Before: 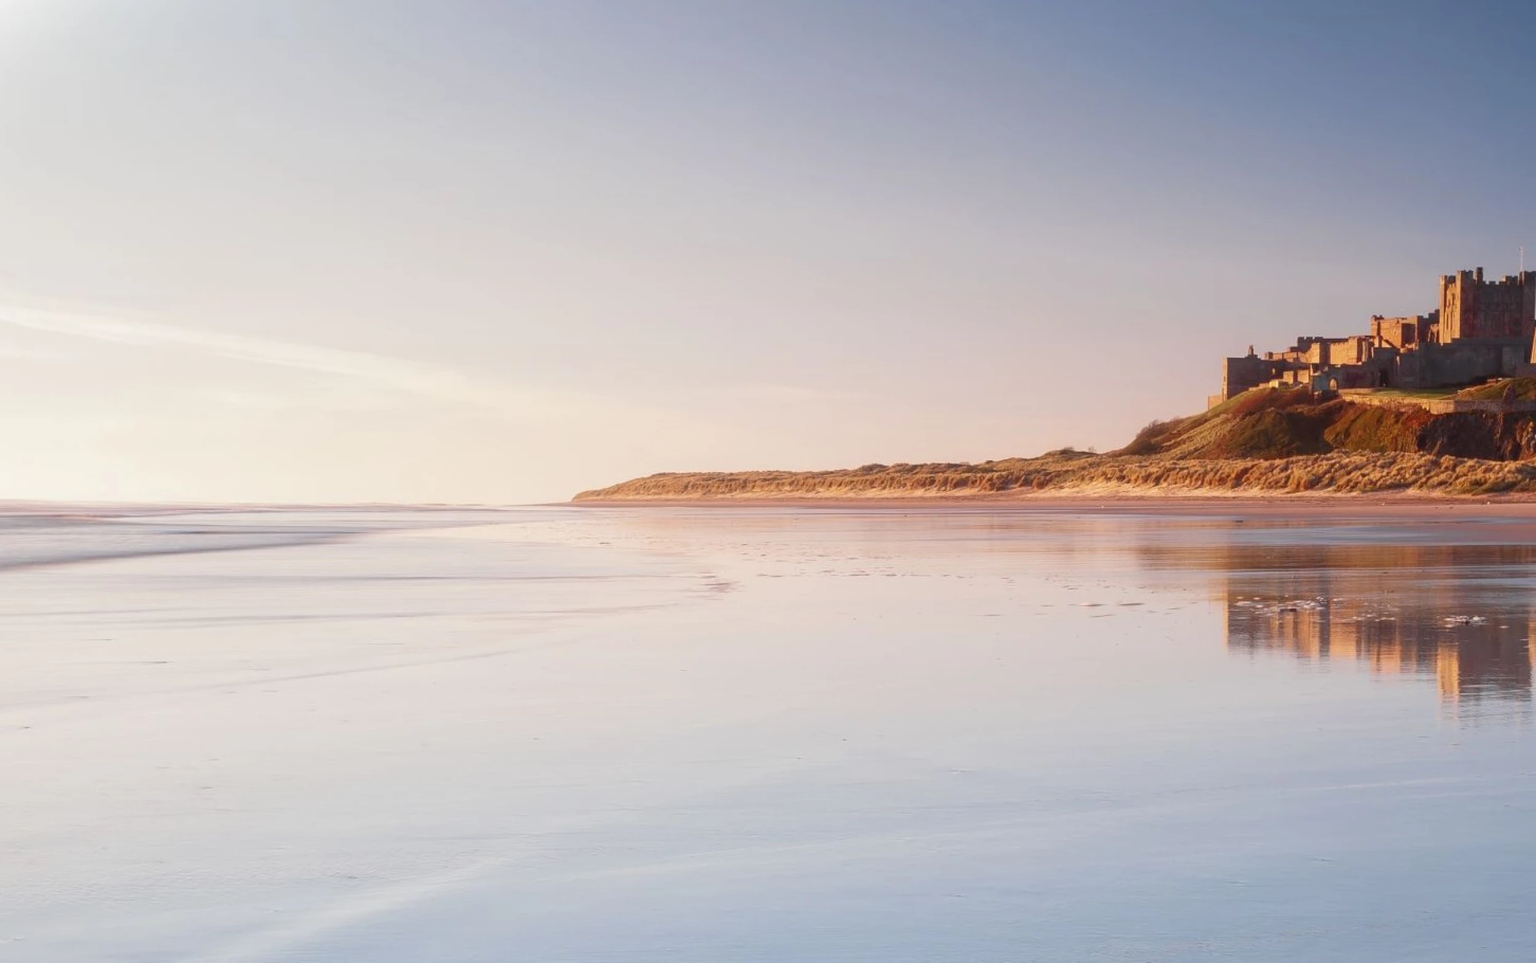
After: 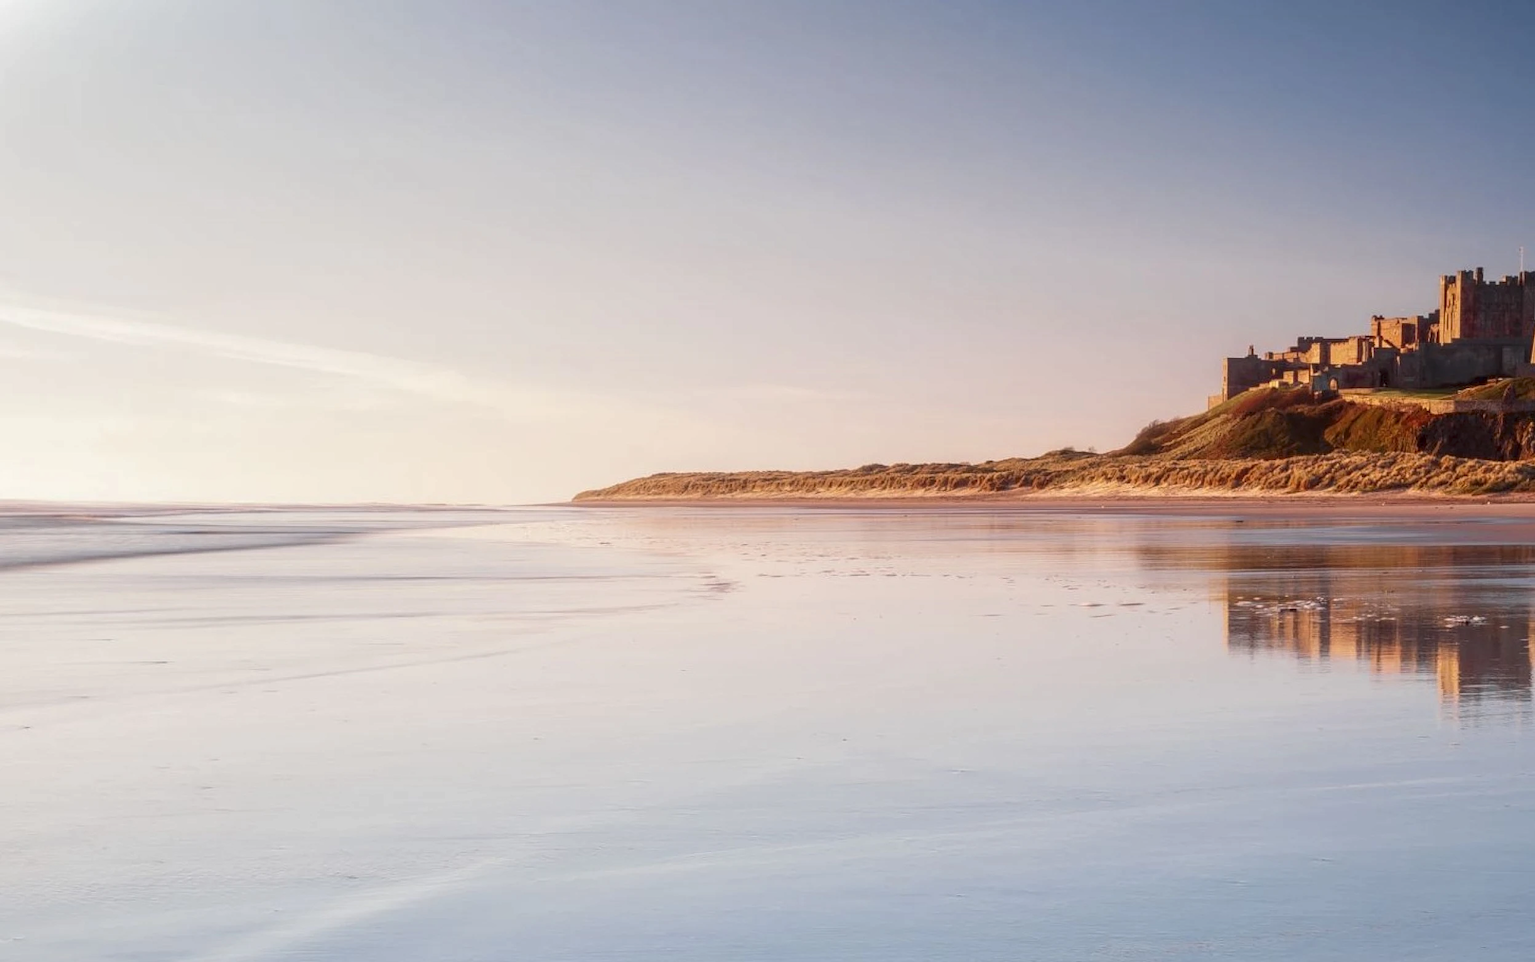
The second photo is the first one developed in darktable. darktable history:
exposure: exposure -0.043 EV, compensate highlight preservation false
local contrast: detail 130%
